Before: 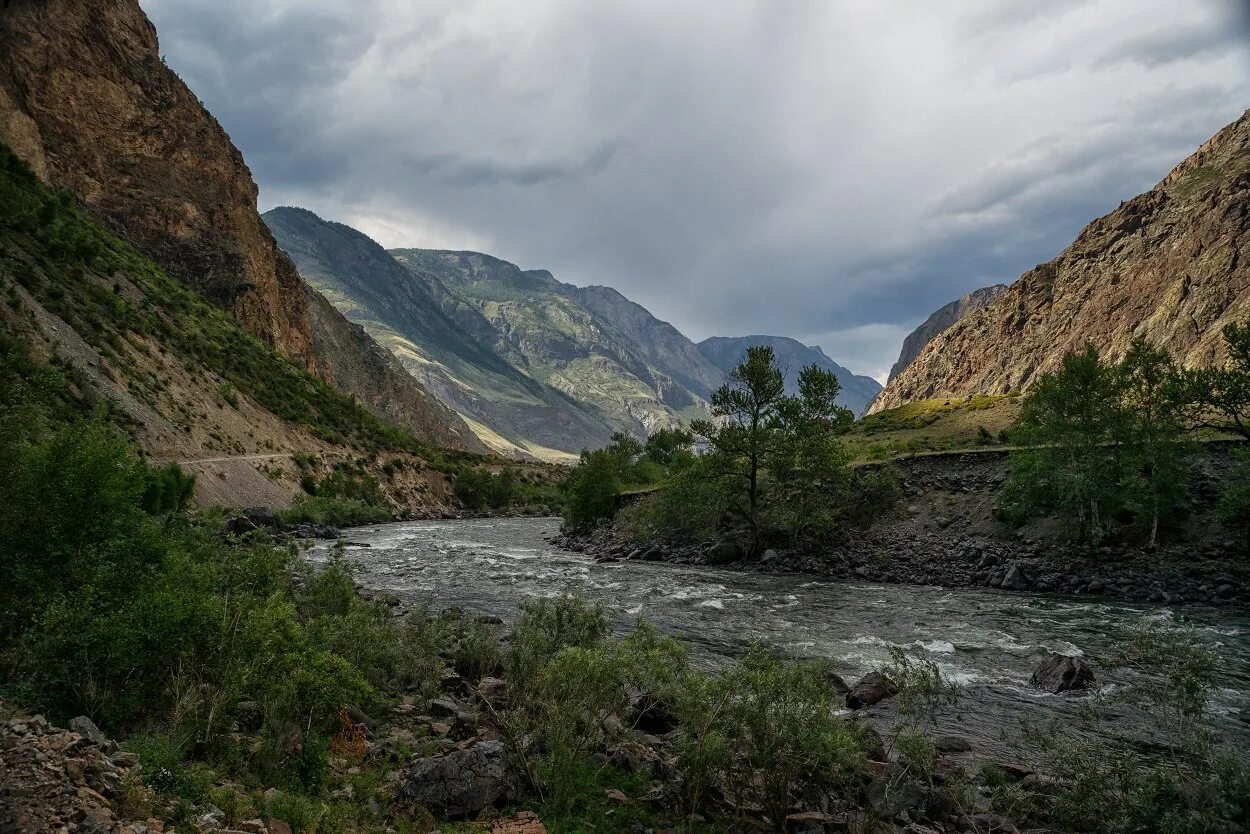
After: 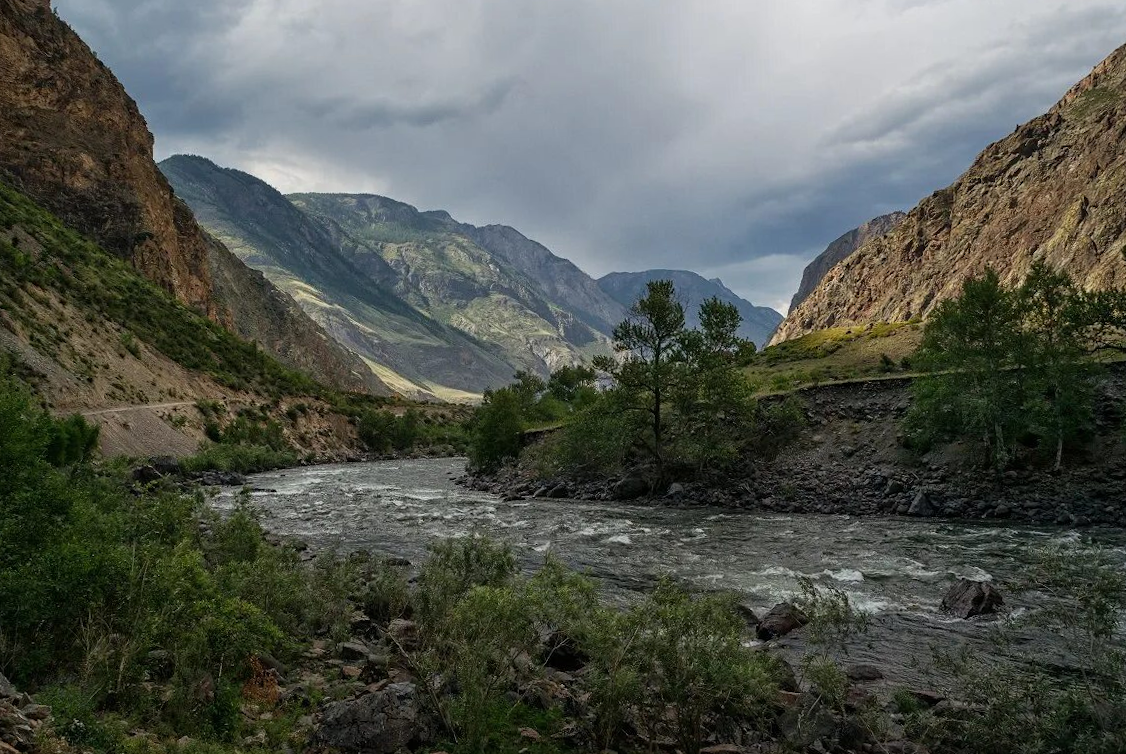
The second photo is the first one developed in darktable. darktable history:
crop and rotate: angle 1.67°, left 6.025%, top 5.686%
